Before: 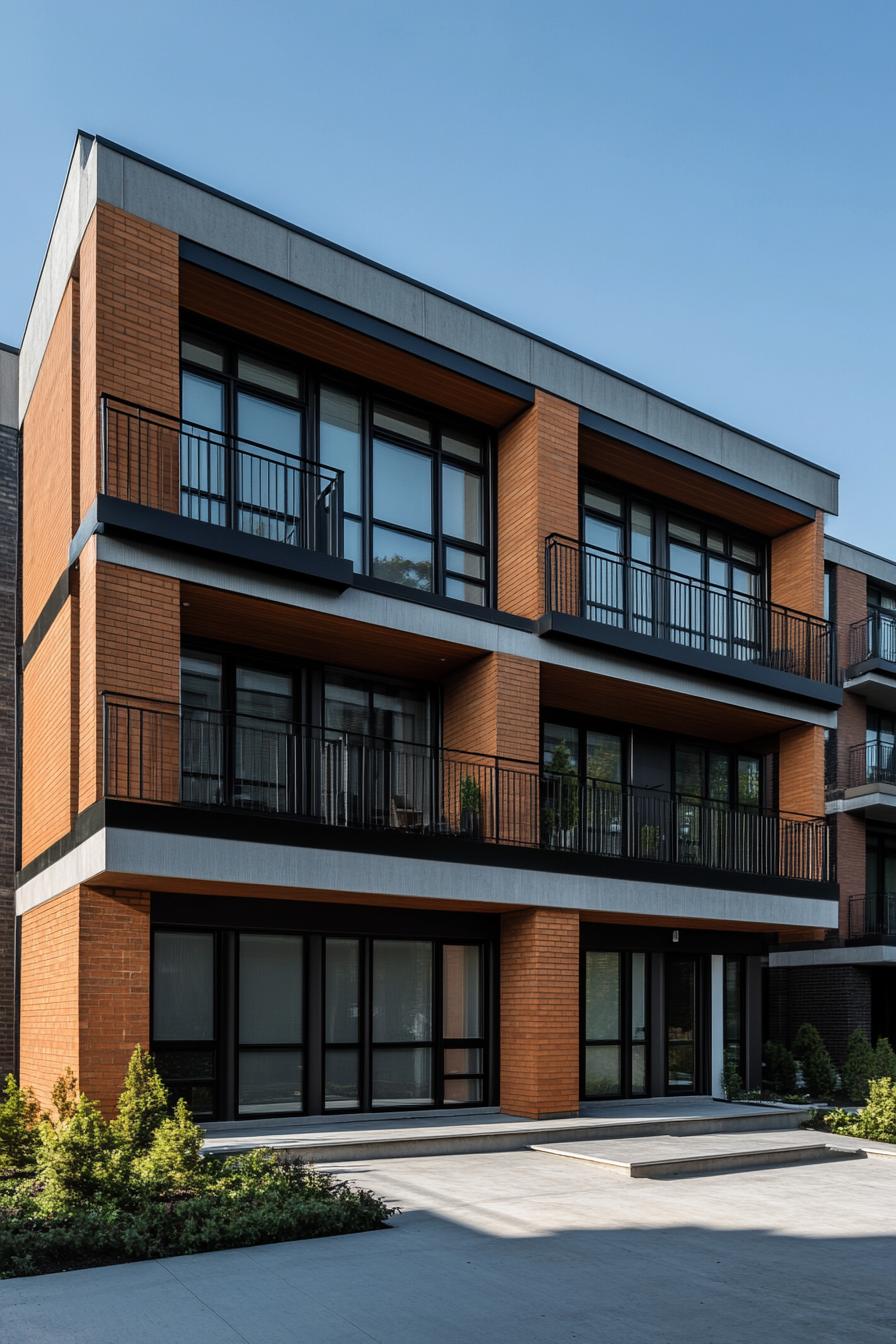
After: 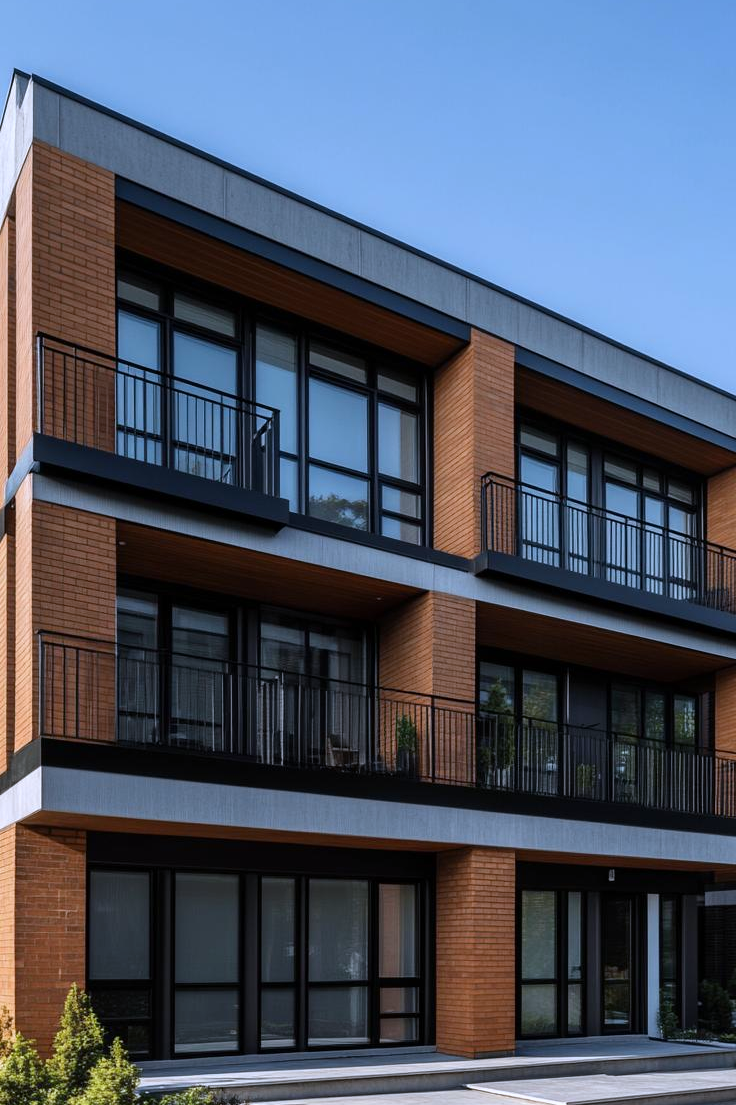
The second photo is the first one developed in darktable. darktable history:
crop and rotate: left 7.196%, top 4.574%, right 10.605%, bottom 13.178%
white balance: red 0.967, blue 1.119, emerald 0.756
